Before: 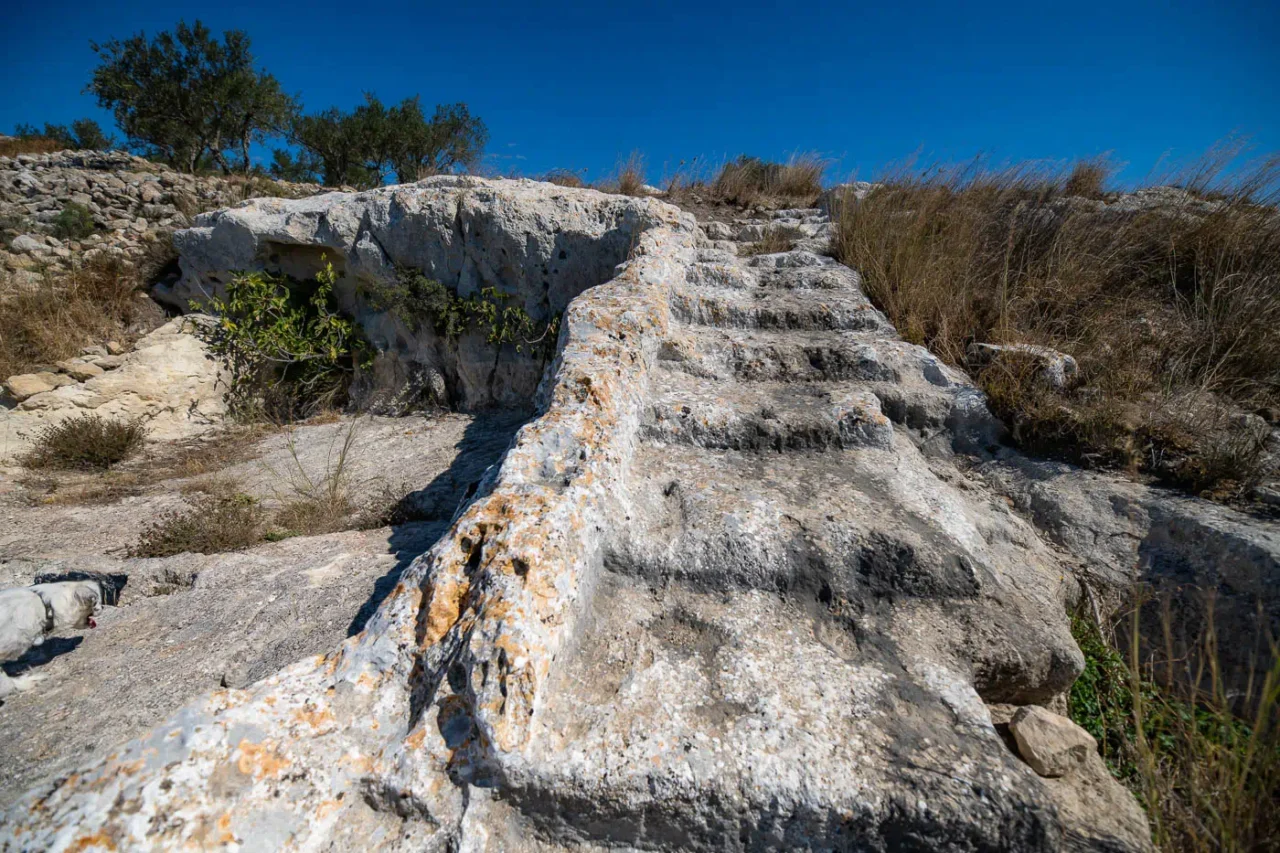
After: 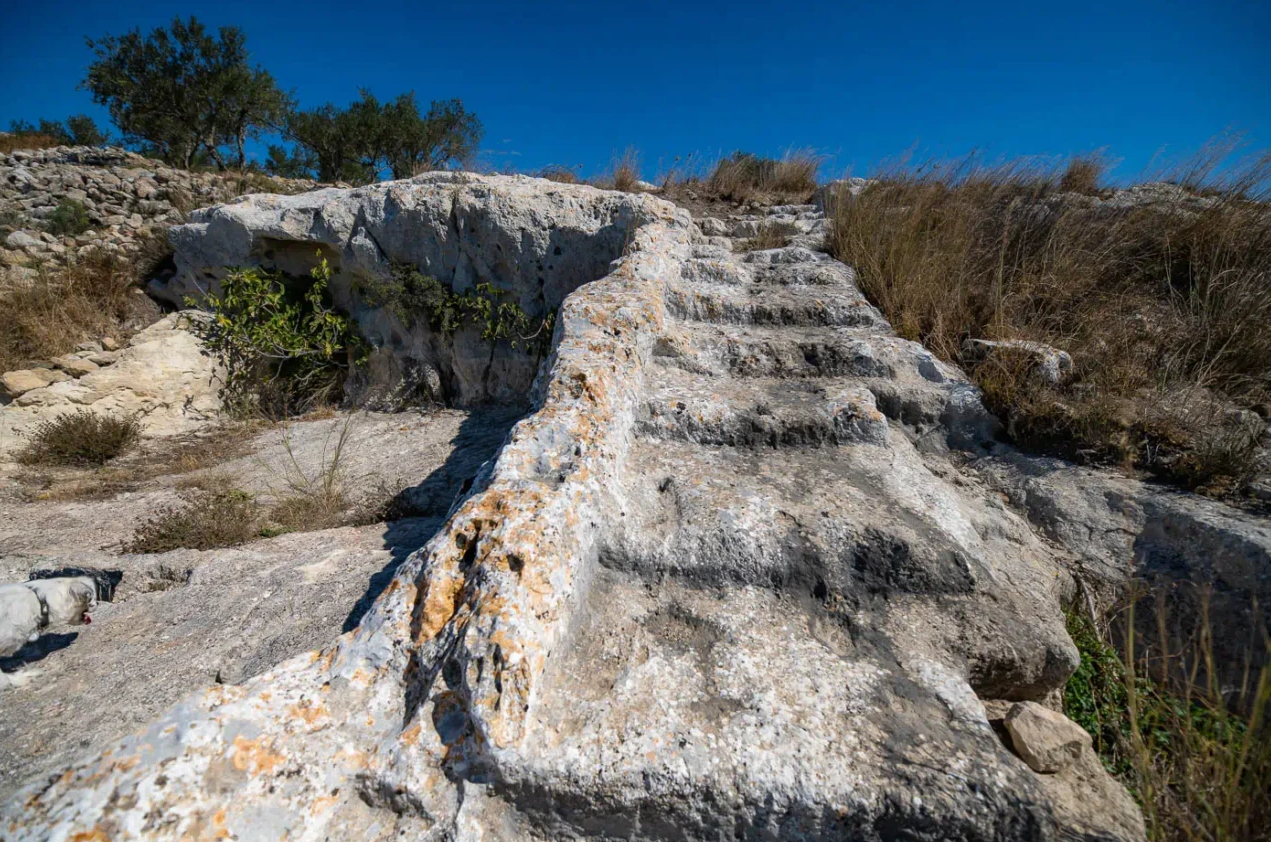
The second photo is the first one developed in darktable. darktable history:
crop: left 0.443%, top 0.47%, right 0.23%, bottom 0.789%
